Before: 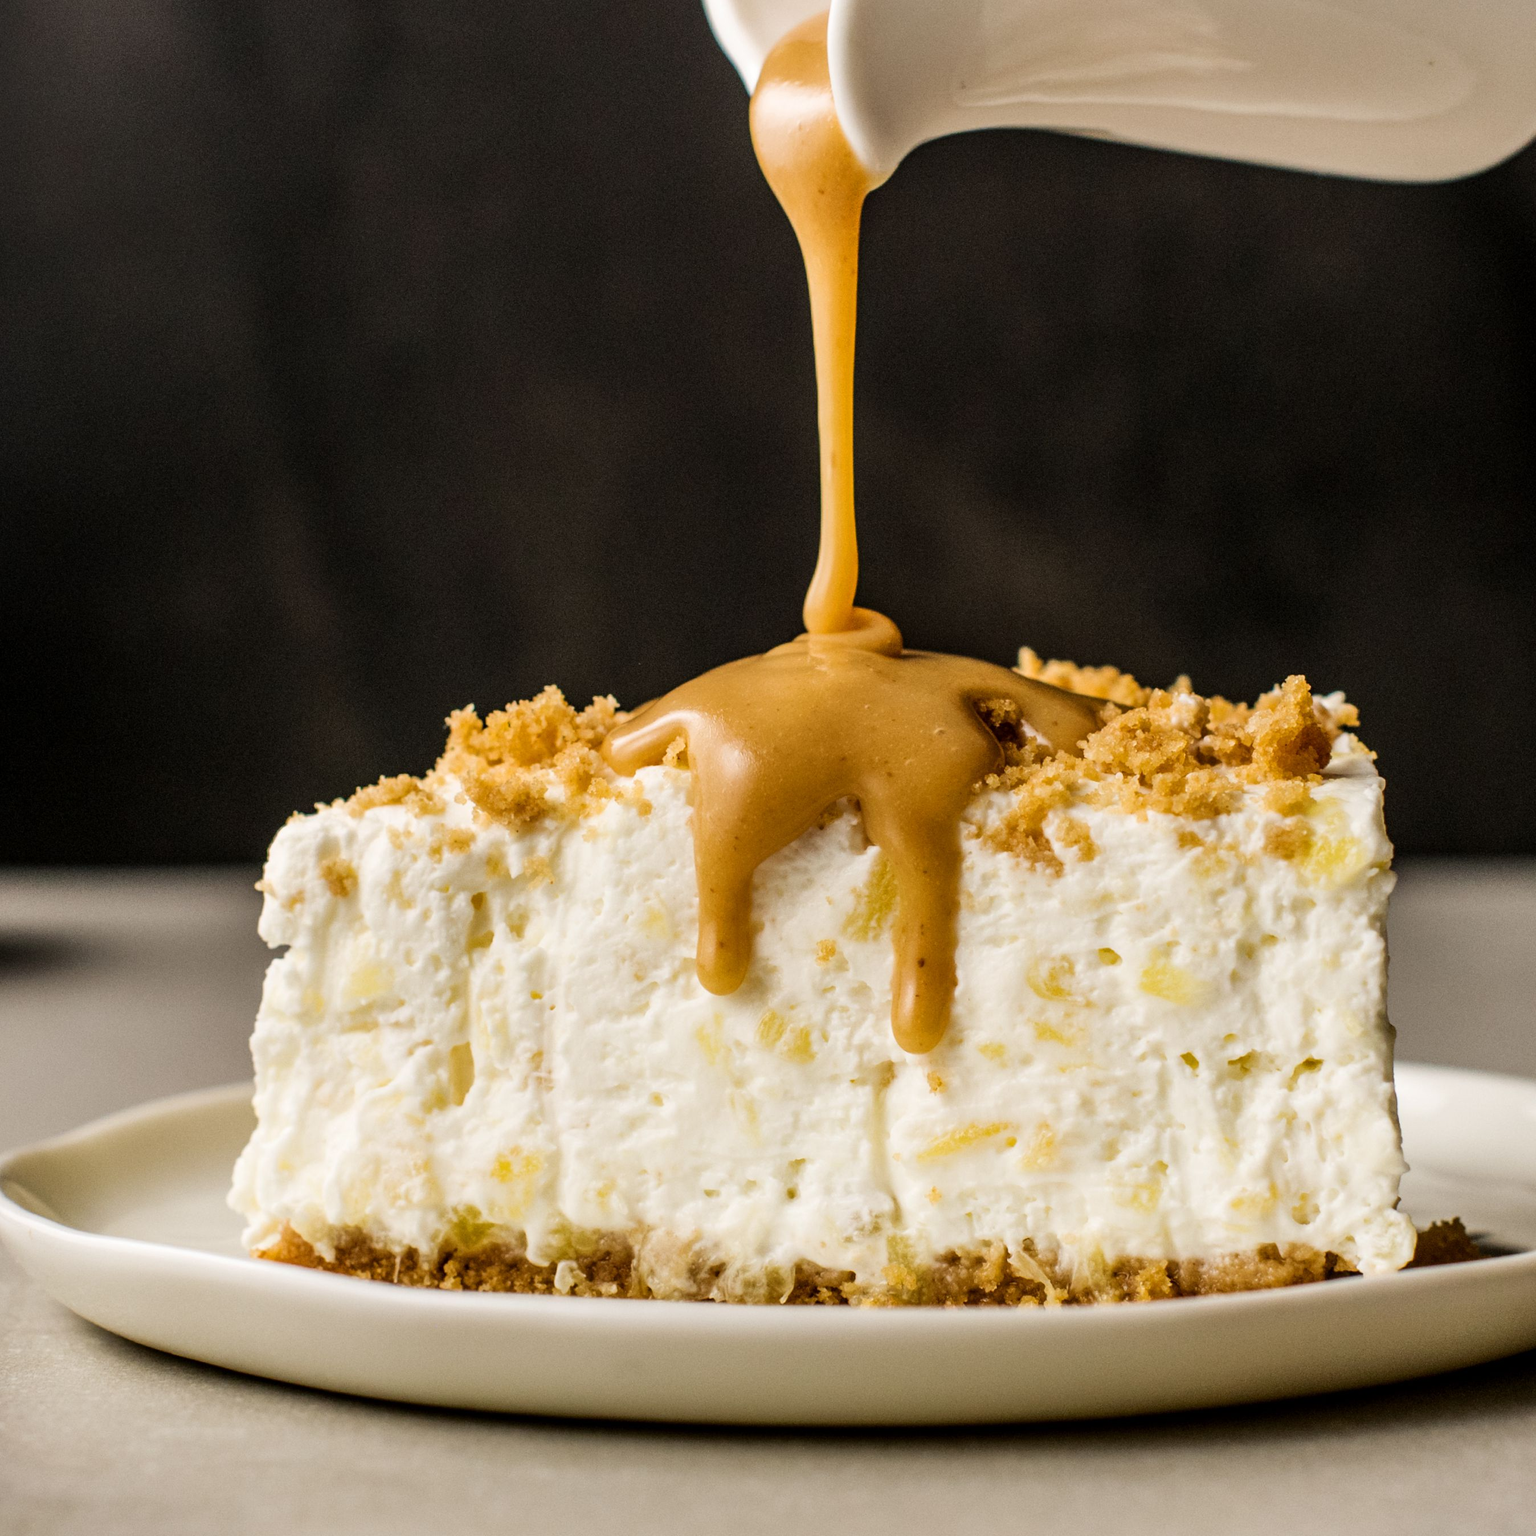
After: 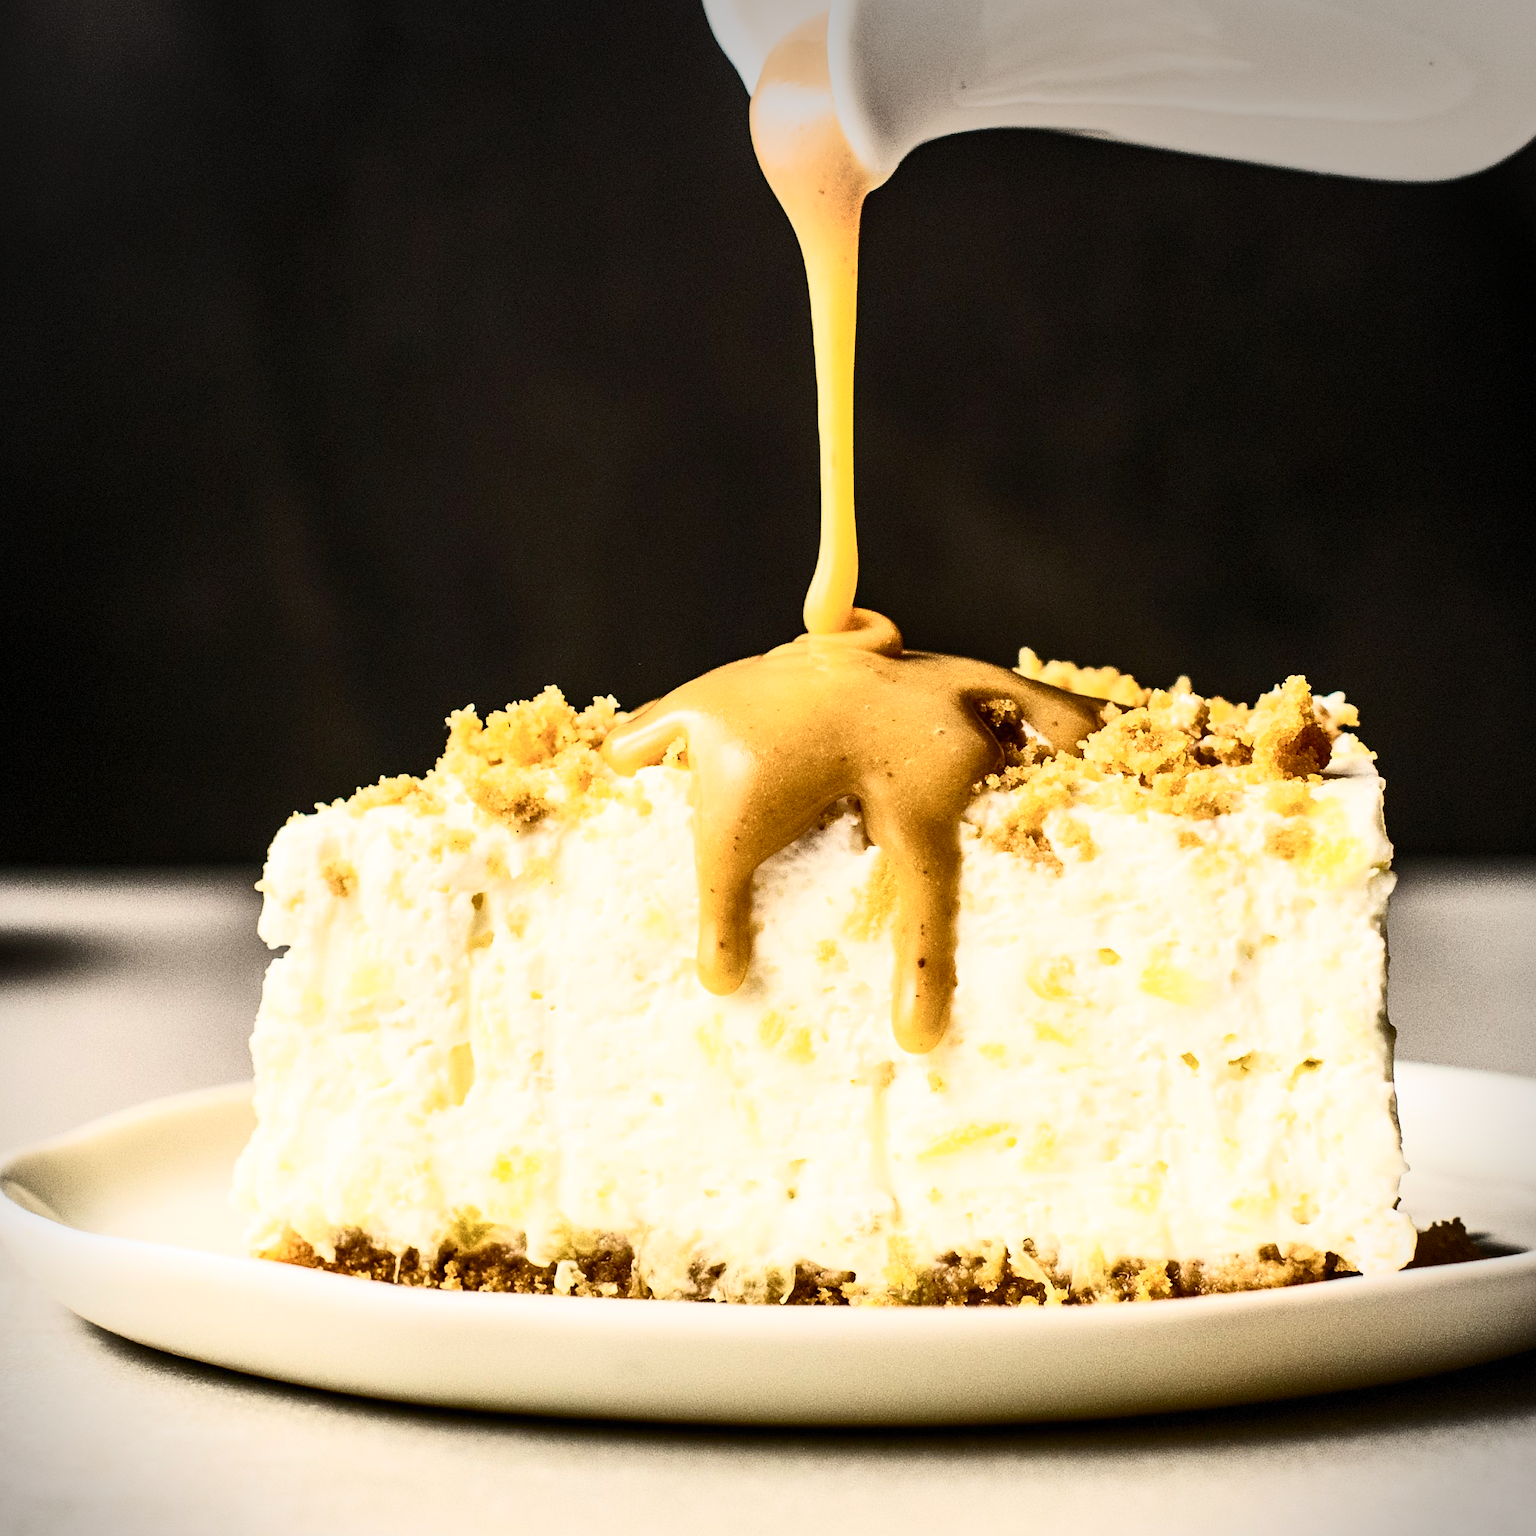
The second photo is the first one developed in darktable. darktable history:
sharpen: on, module defaults
contrast brightness saturation: contrast 0.611, brightness 0.32, saturation 0.139
vignetting: center (-0.03, 0.243), automatic ratio true, dithering 8-bit output
